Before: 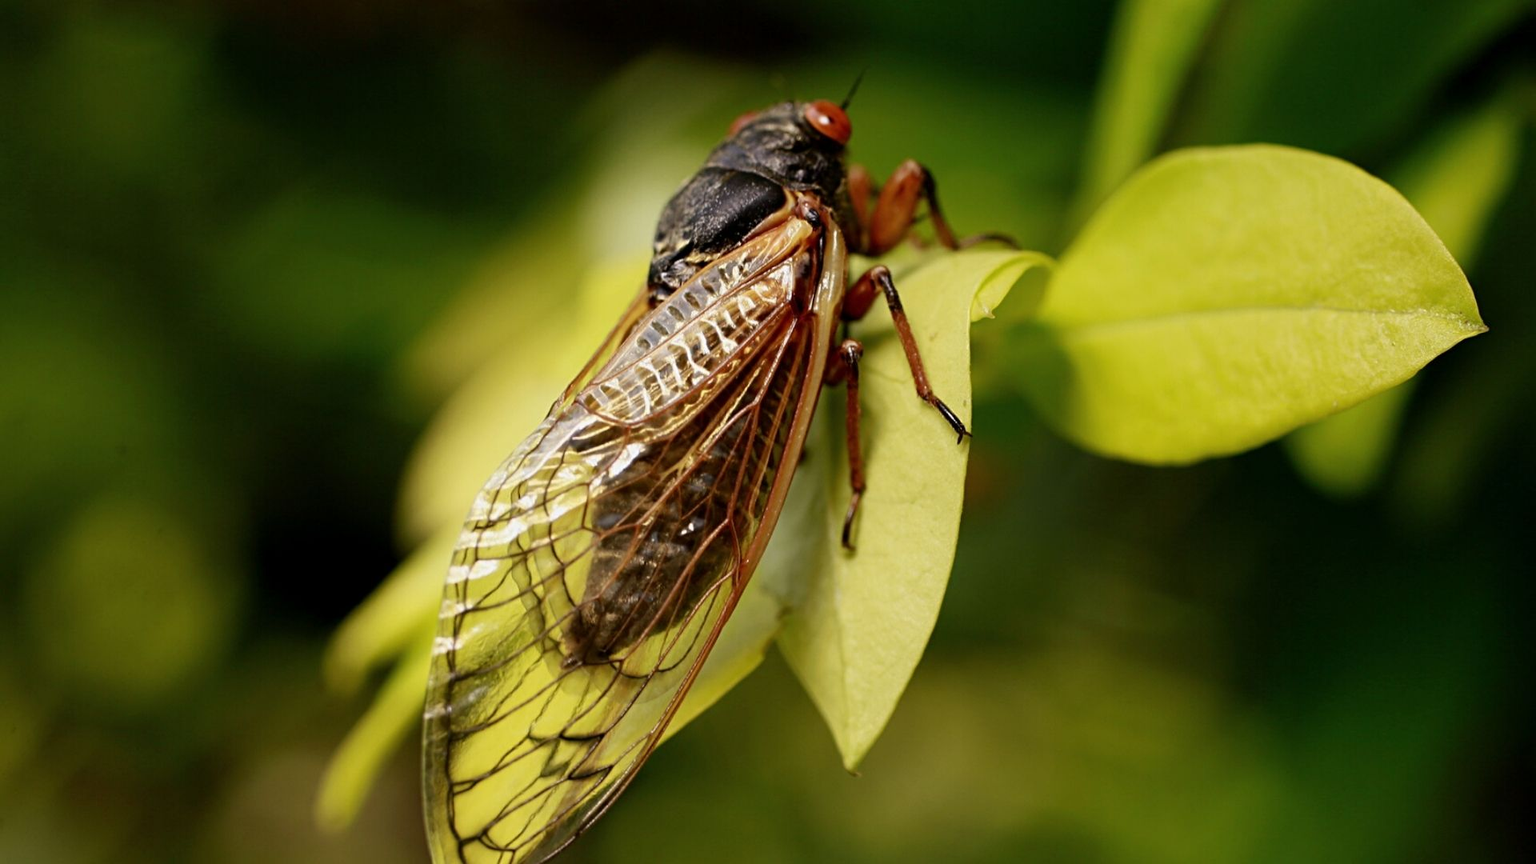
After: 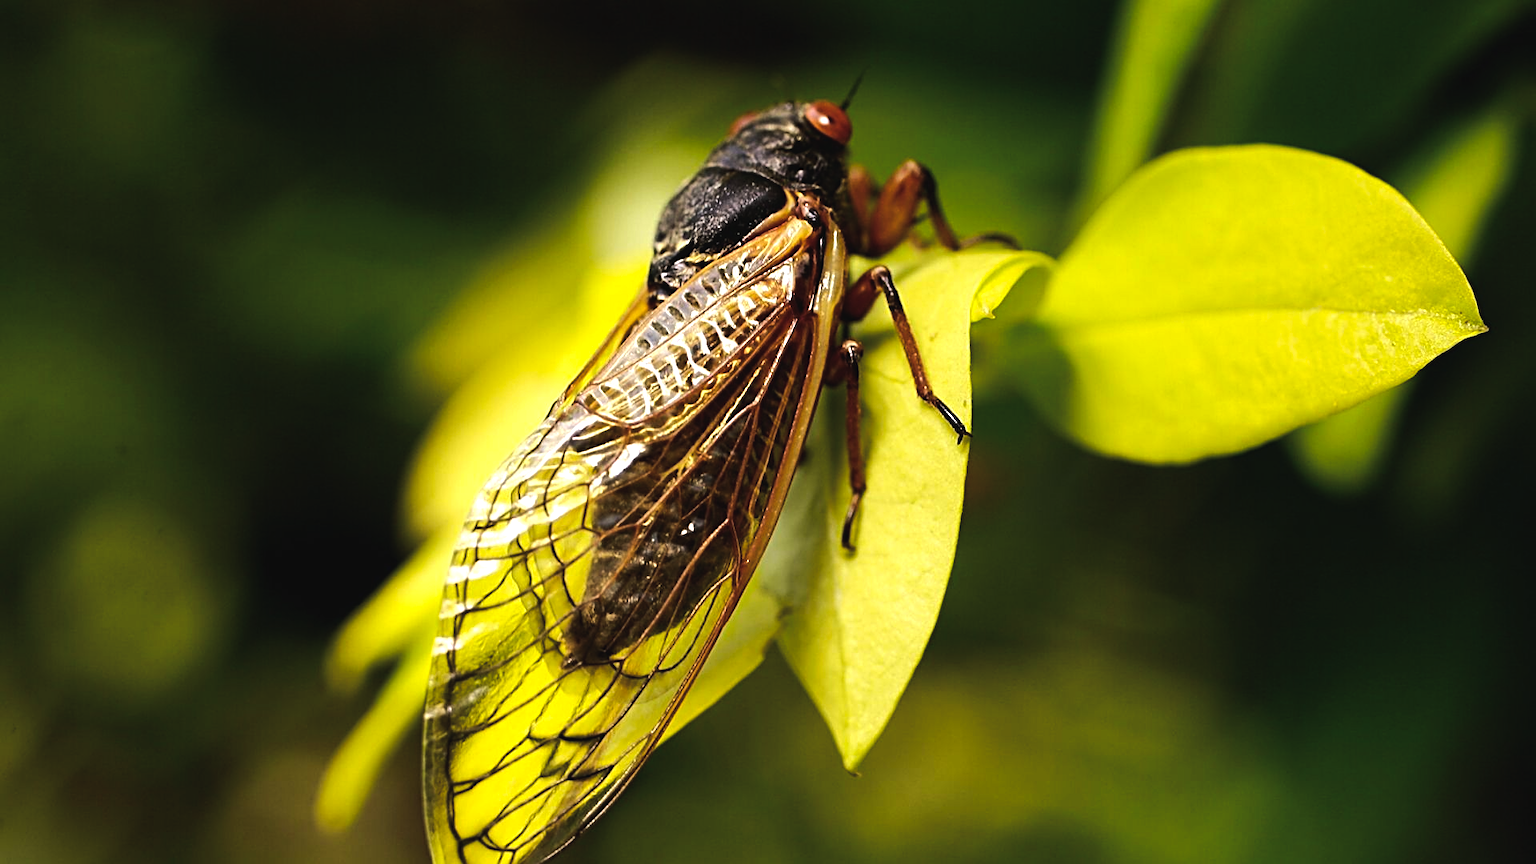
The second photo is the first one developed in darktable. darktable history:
color balance rgb: global offset › luminance 0.71%, perceptual saturation grading › global saturation -11.5%, perceptual brilliance grading › highlights 17.77%, perceptual brilliance grading › mid-tones 31.71%, perceptual brilliance grading › shadows -31.01%, global vibrance 50%
sharpen: on, module defaults
